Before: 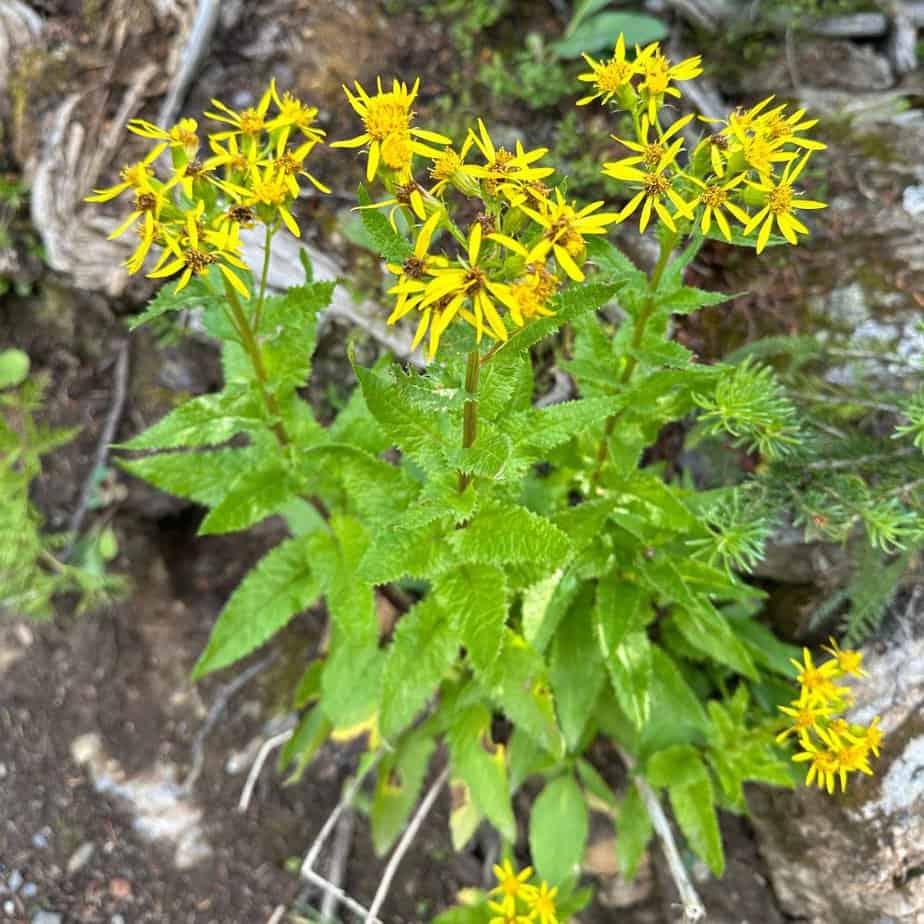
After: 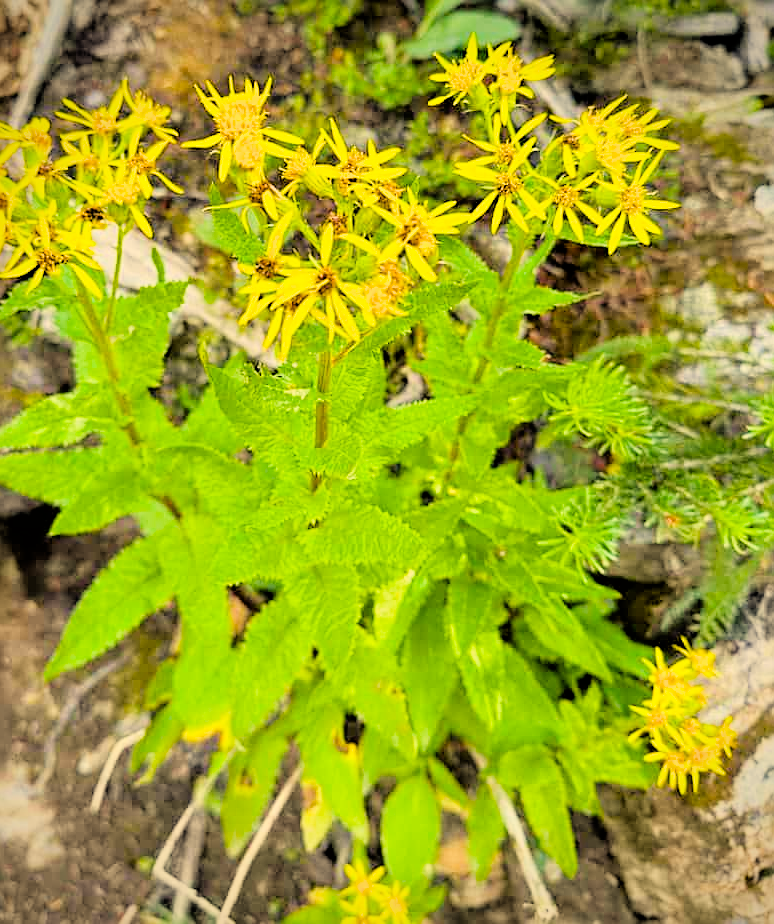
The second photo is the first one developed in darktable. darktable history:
filmic rgb: black relative exposure -4.4 EV, white relative exposure 5.03 EV, threshold 5.98 EV, hardness 2.17, latitude 39.93%, contrast 1.149, highlights saturation mix 10.57%, shadows ↔ highlights balance 0.789%, iterations of high-quality reconstruction 0, enable highlight reconstruction true
sharpen: on, module defaults
vignetting: fall-off radius 60.79%, saturation 0.031, unbound false
color correction: highlights a* 2.56, highlights b* 22.76
exposure: black level correction 0, exposure 1 EV, compensate highlight preservation false
crop: left 16.09%
color balance rgb: highlights gain › chroma 2.034%, highlights gain › hue 73.86°, perceptual saturation grading › global saturation 29.996%, global vibrance 10.897%
